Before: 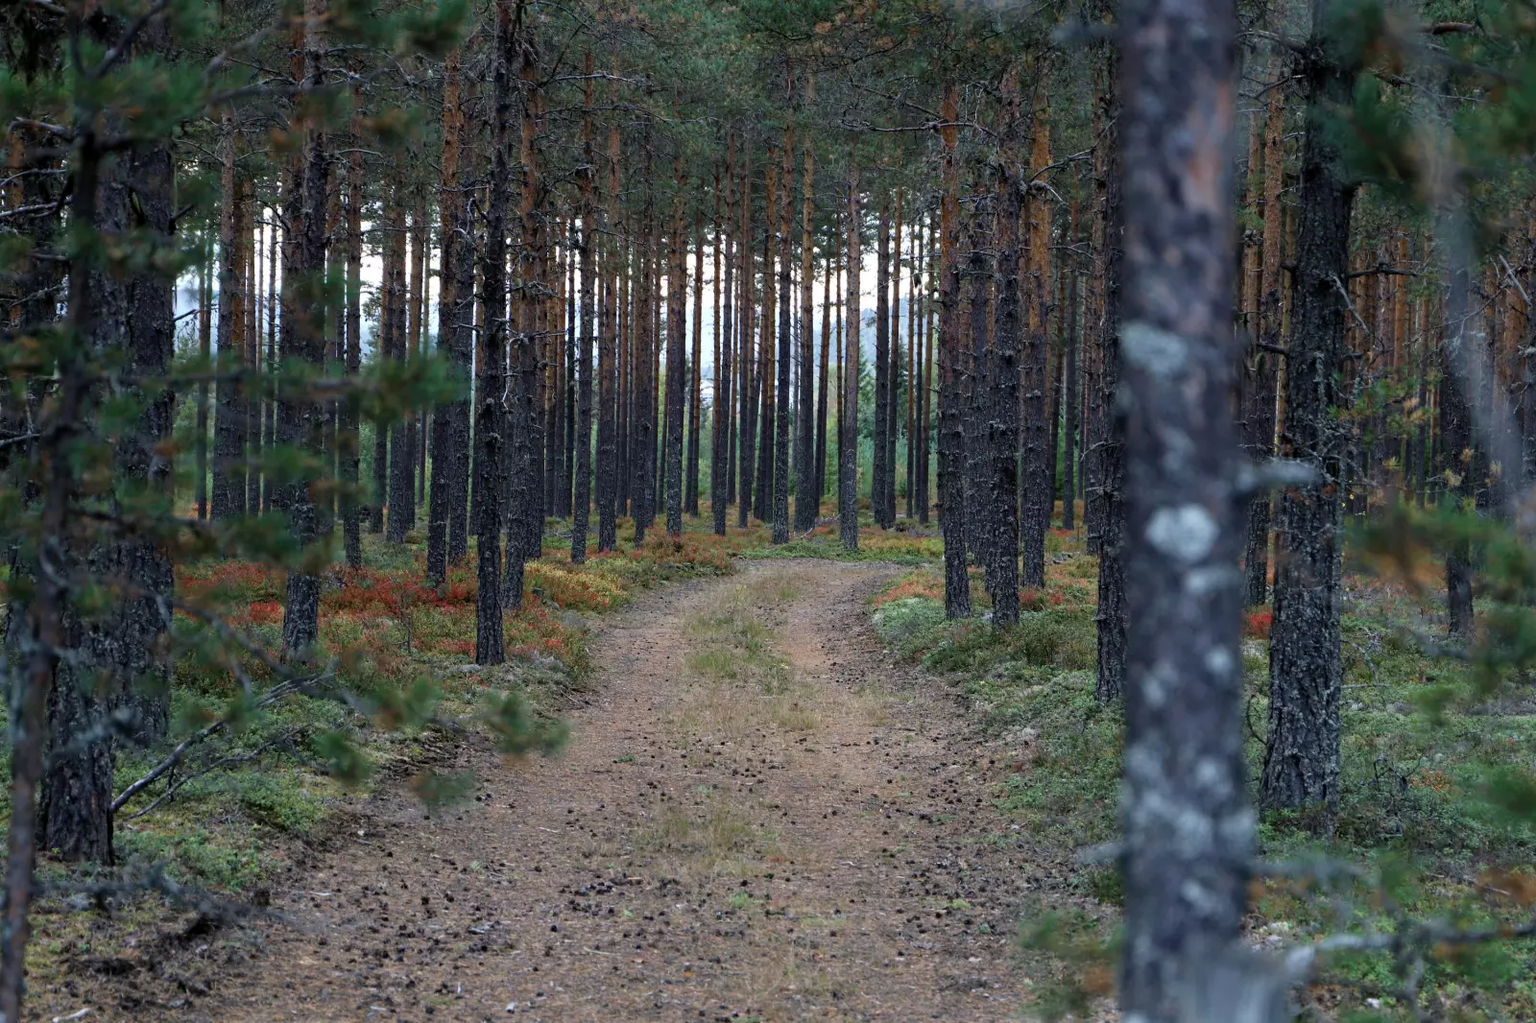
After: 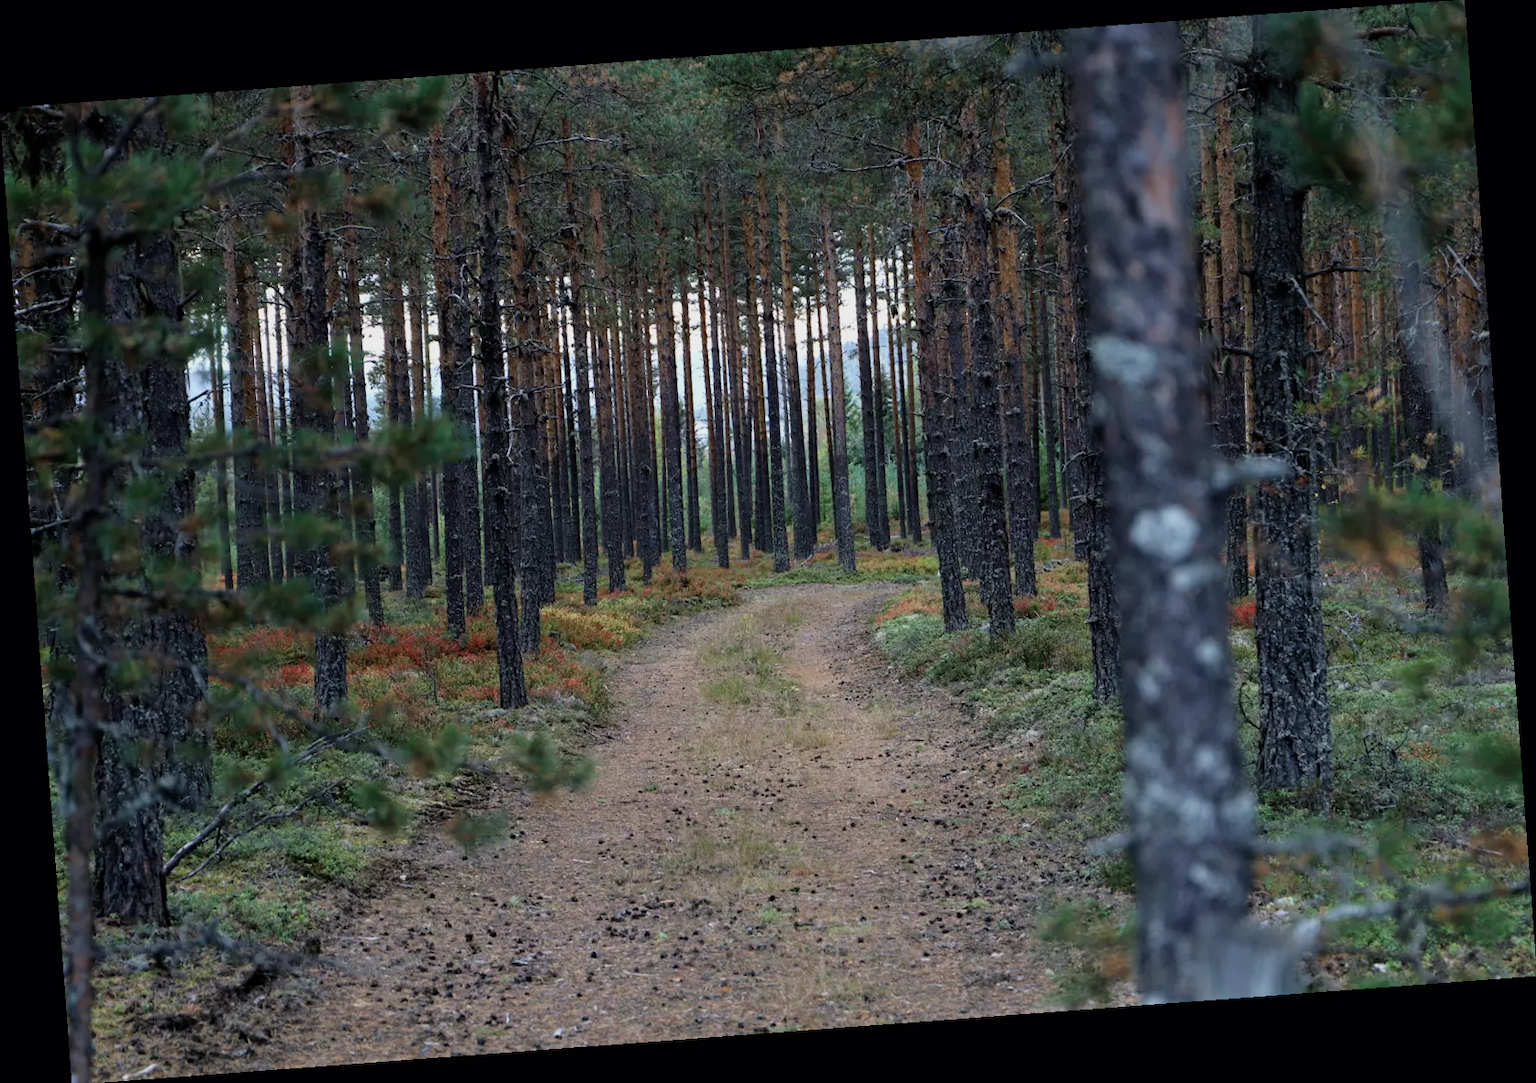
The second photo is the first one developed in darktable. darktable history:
rotate and perspective: rotation -4.25°, automatic cropping off
filmic rgb: black relative exposure -11.35 EV, white relative exposure 3.22 EV, hardness 6.76, color science v6 (2022)
